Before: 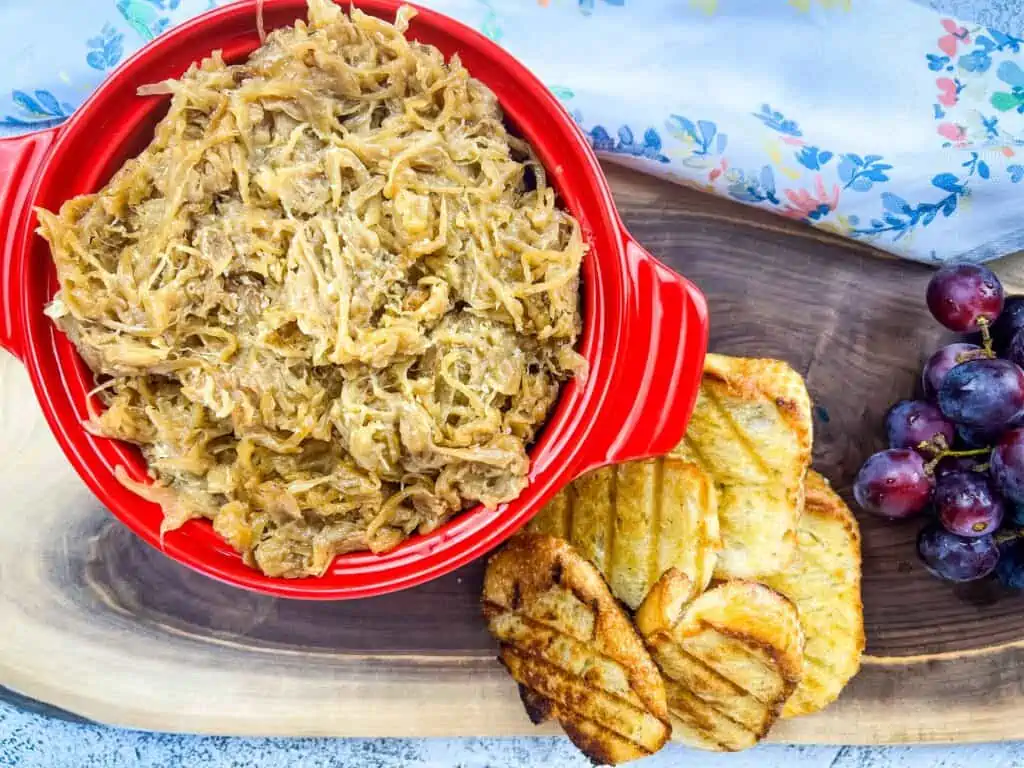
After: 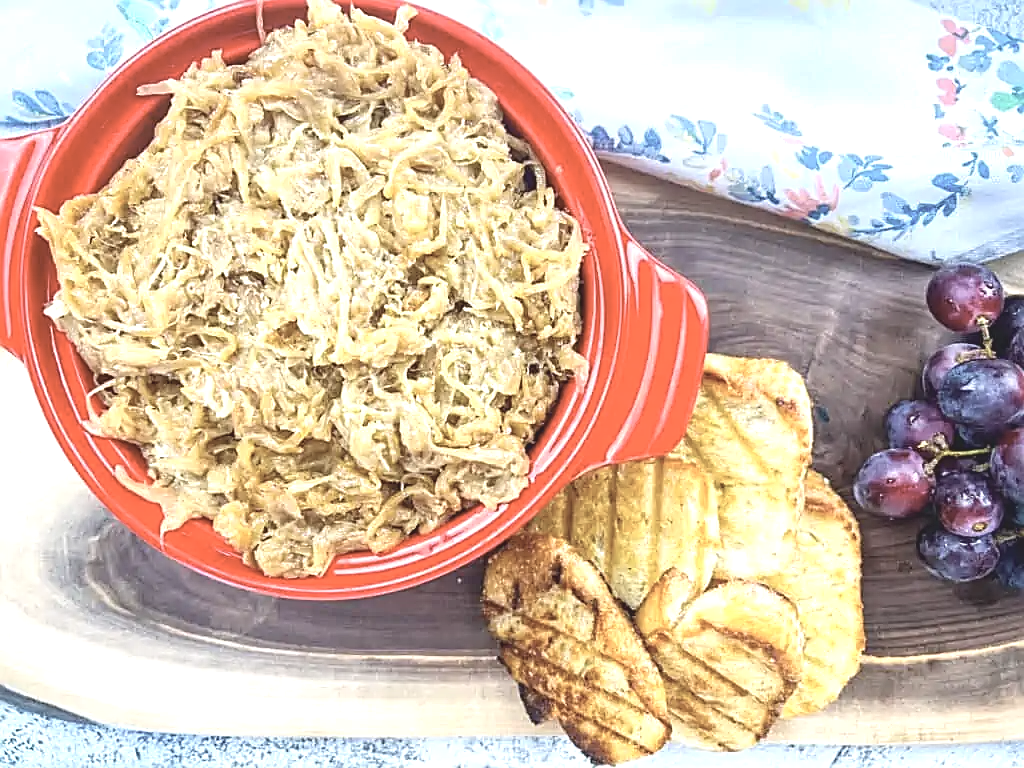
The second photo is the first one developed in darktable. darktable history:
sharpen: amount 0.734
contrast brightness saturation: contrast -0.243, saturation -0.447
exposure: black level correction 0, exposure 1.2 EV, compensate highlight preservation false
